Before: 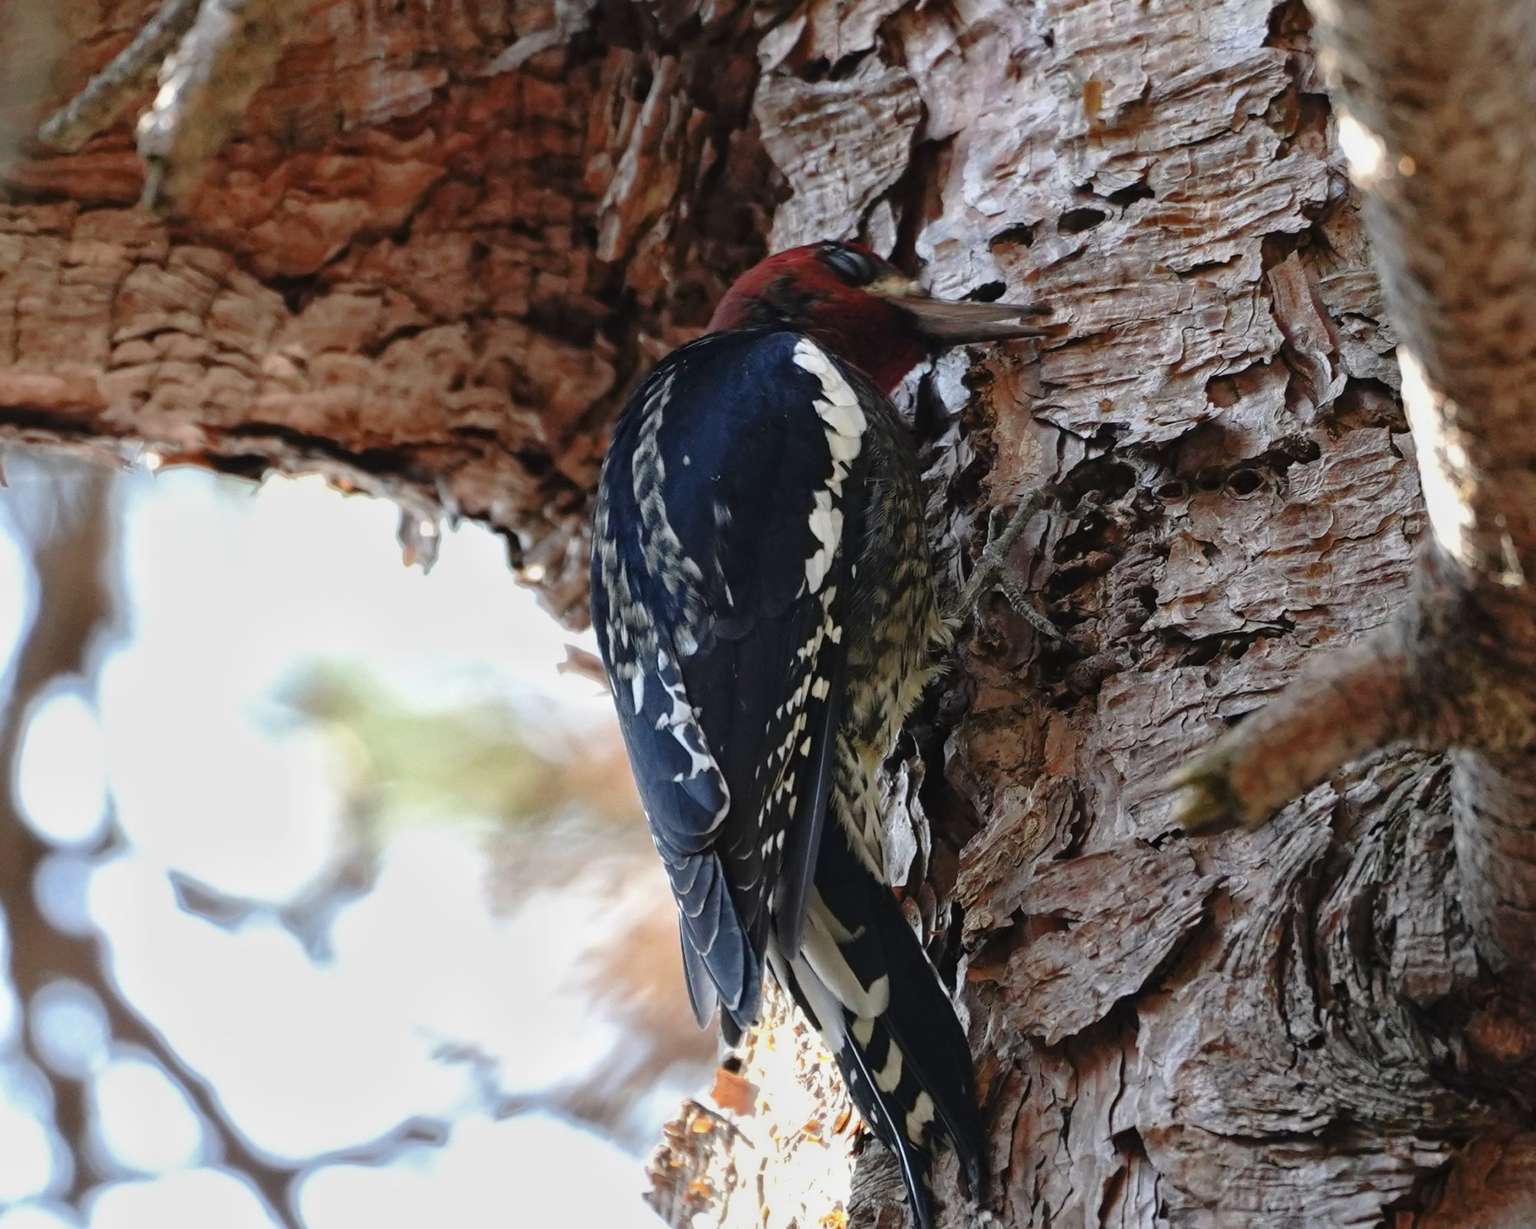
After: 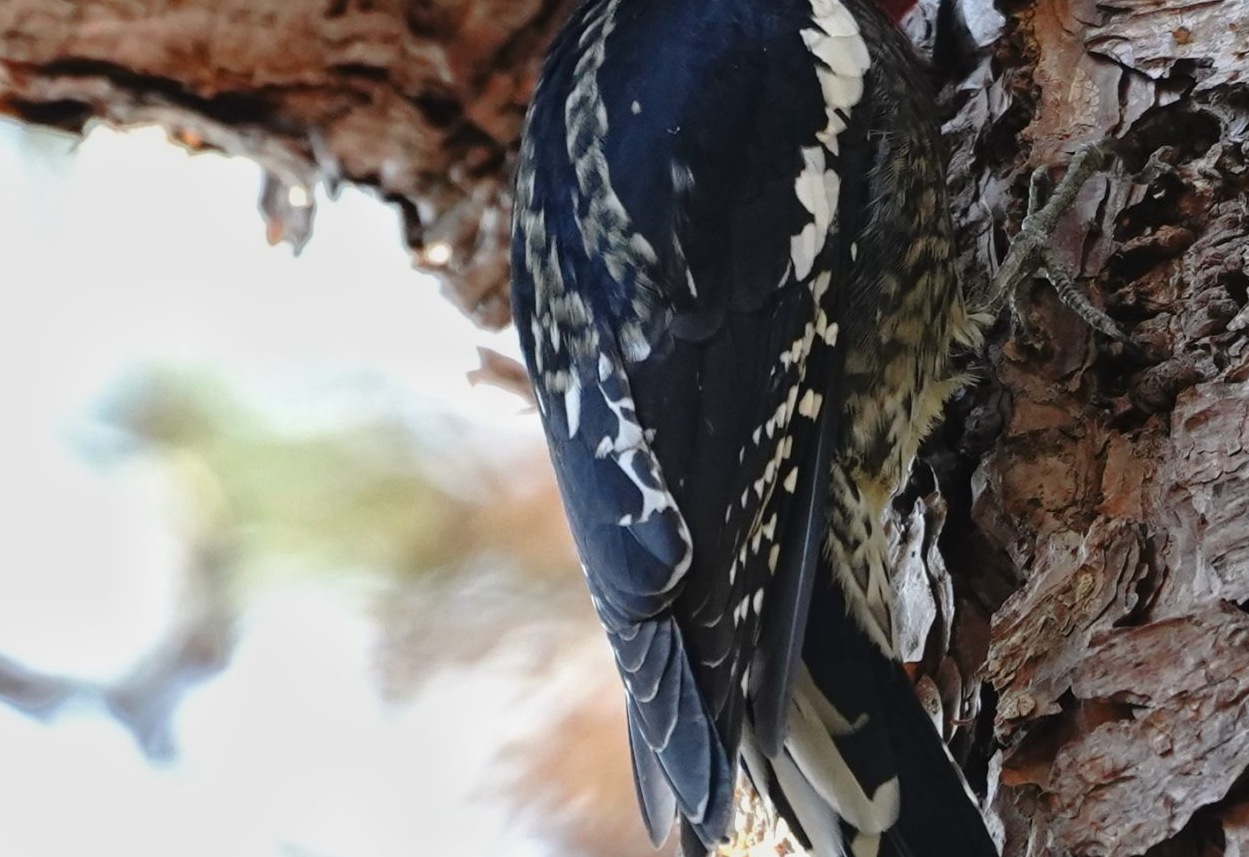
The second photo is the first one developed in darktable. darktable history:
crop: left 12.927%, top 30.808%, right 24.615%, bottom 15.593%
